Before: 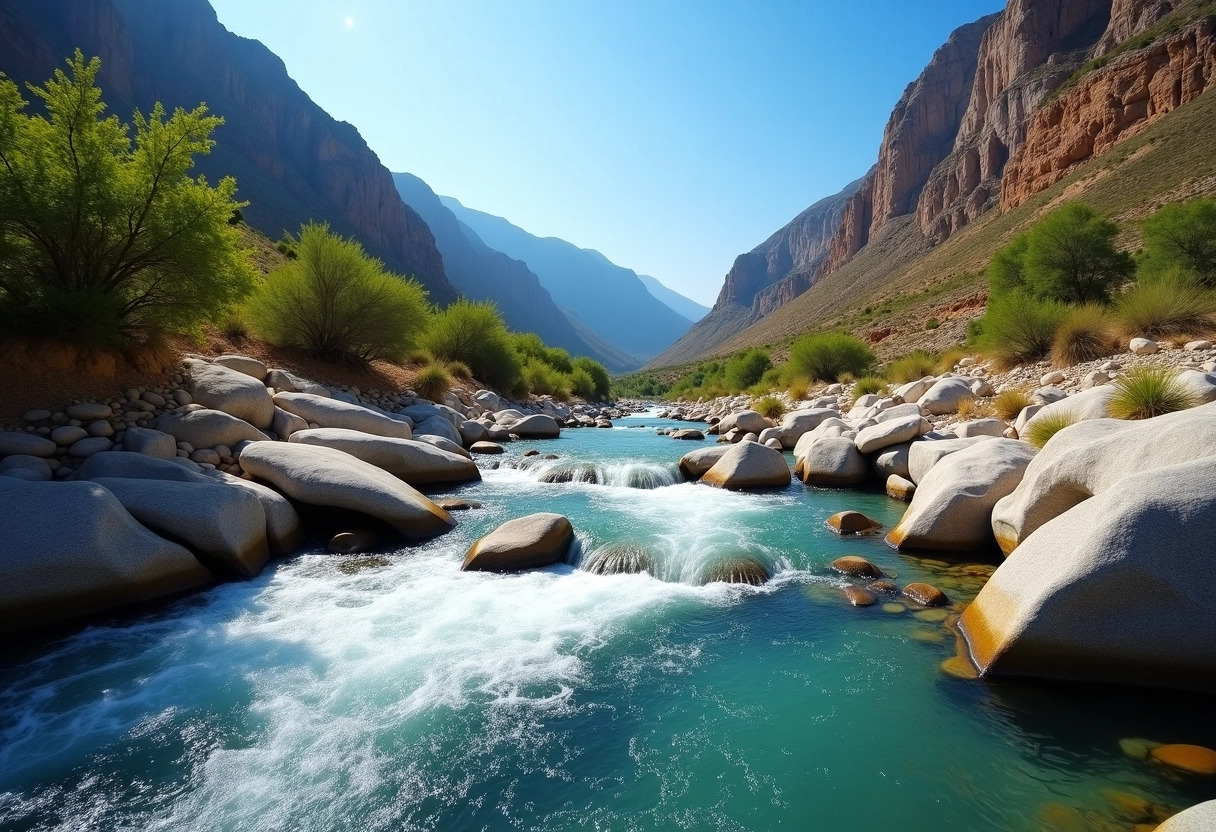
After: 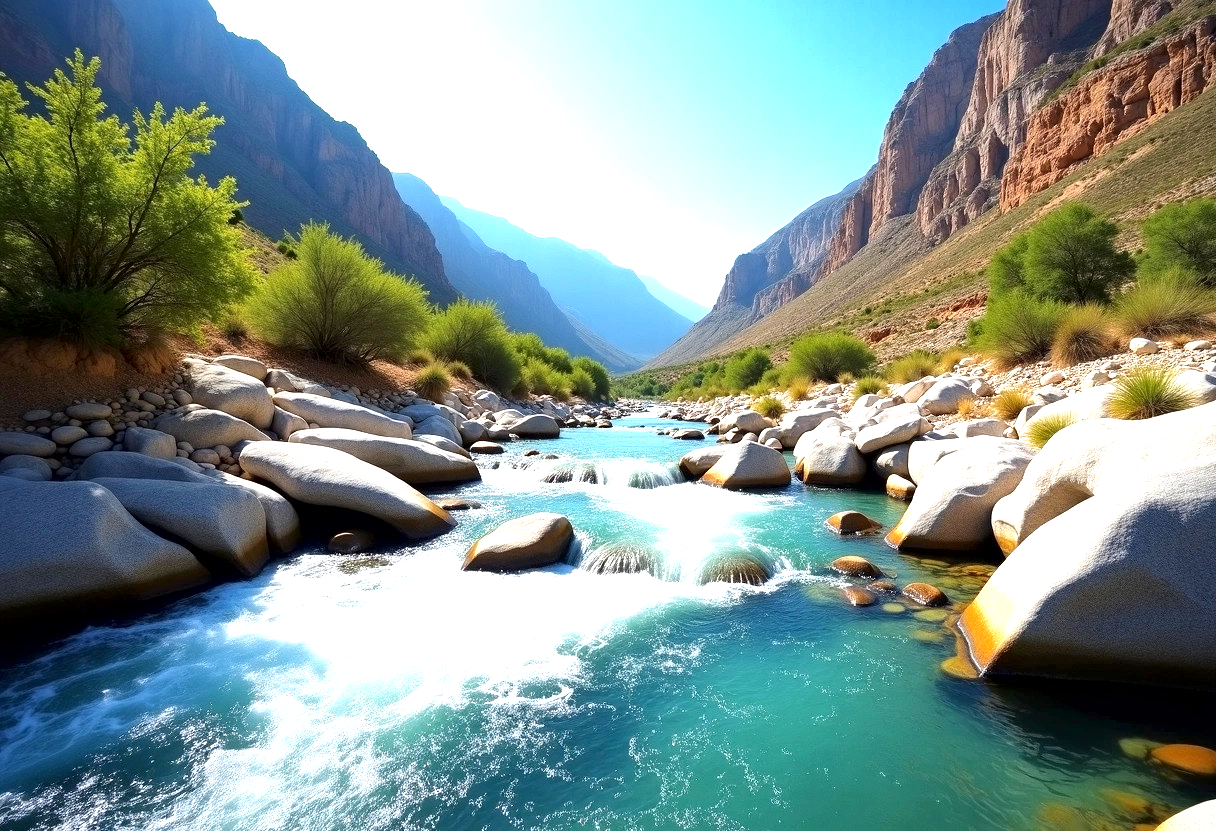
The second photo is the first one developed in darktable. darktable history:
exposure: black level correction 0.001, exposure 1.116 EV, compensate highlight preservation false
crop: bottom 0.071%
local contrast: mode bilateral grid, contrast 25, coarseness 50, detail 123%, midtone range 0.2
